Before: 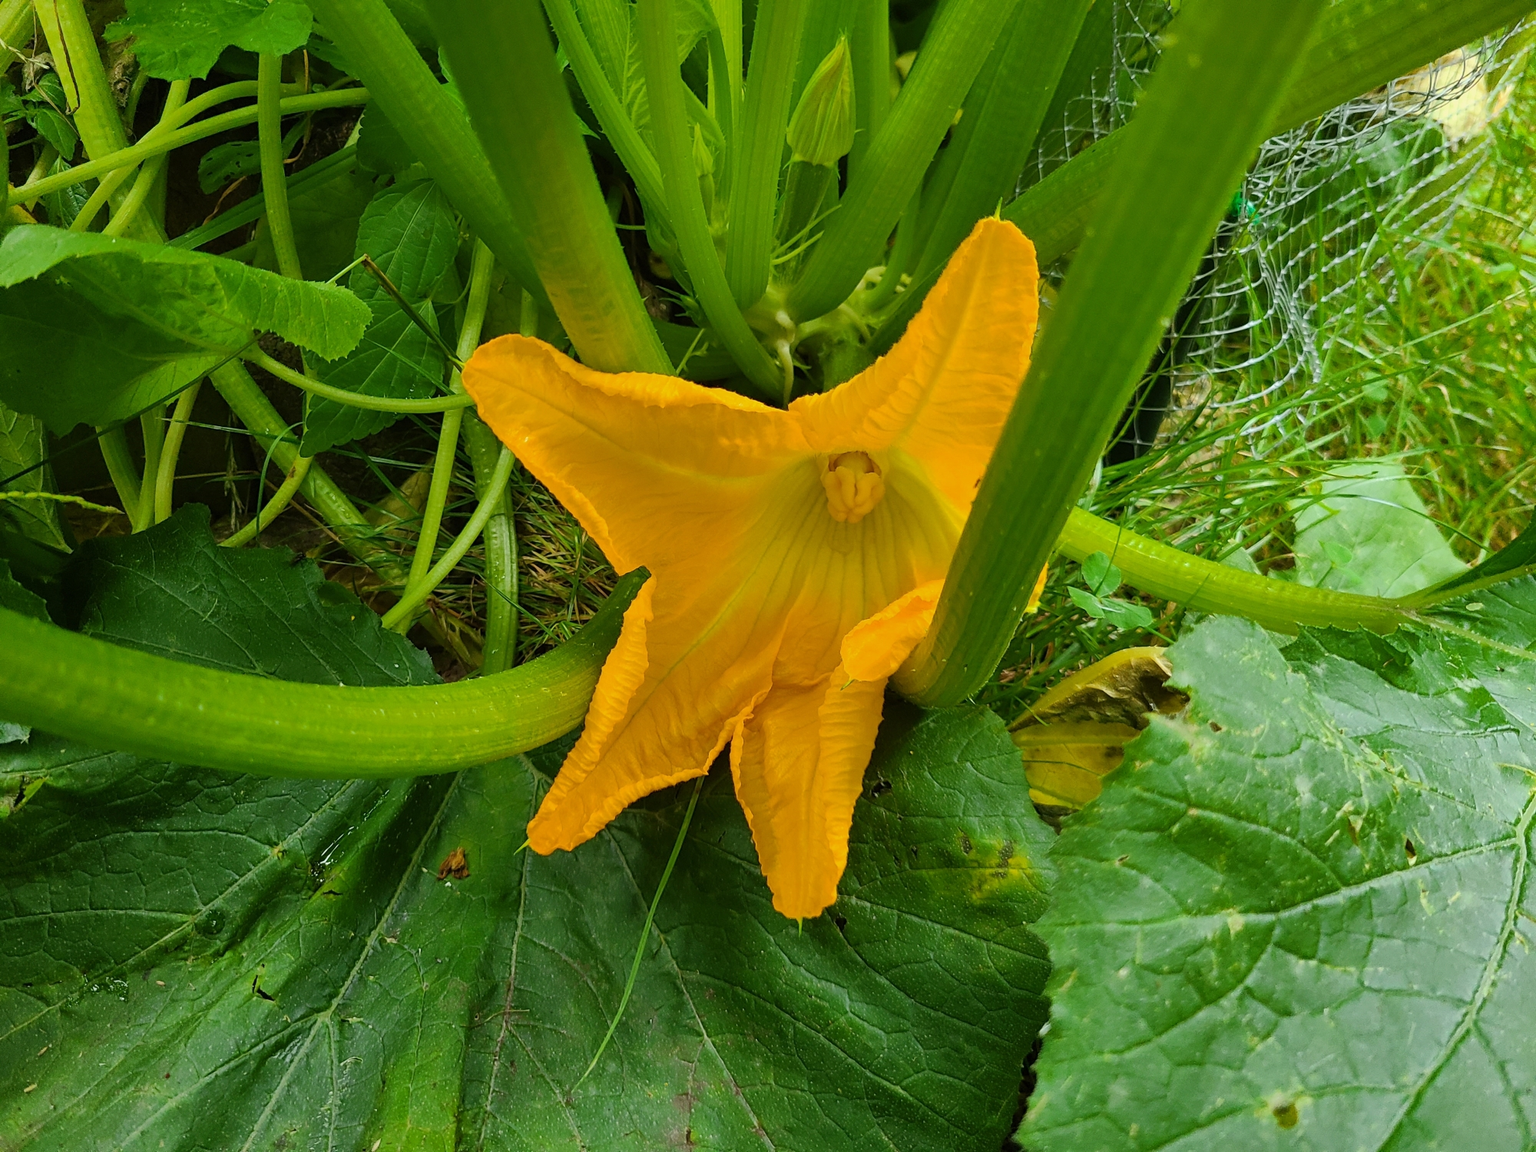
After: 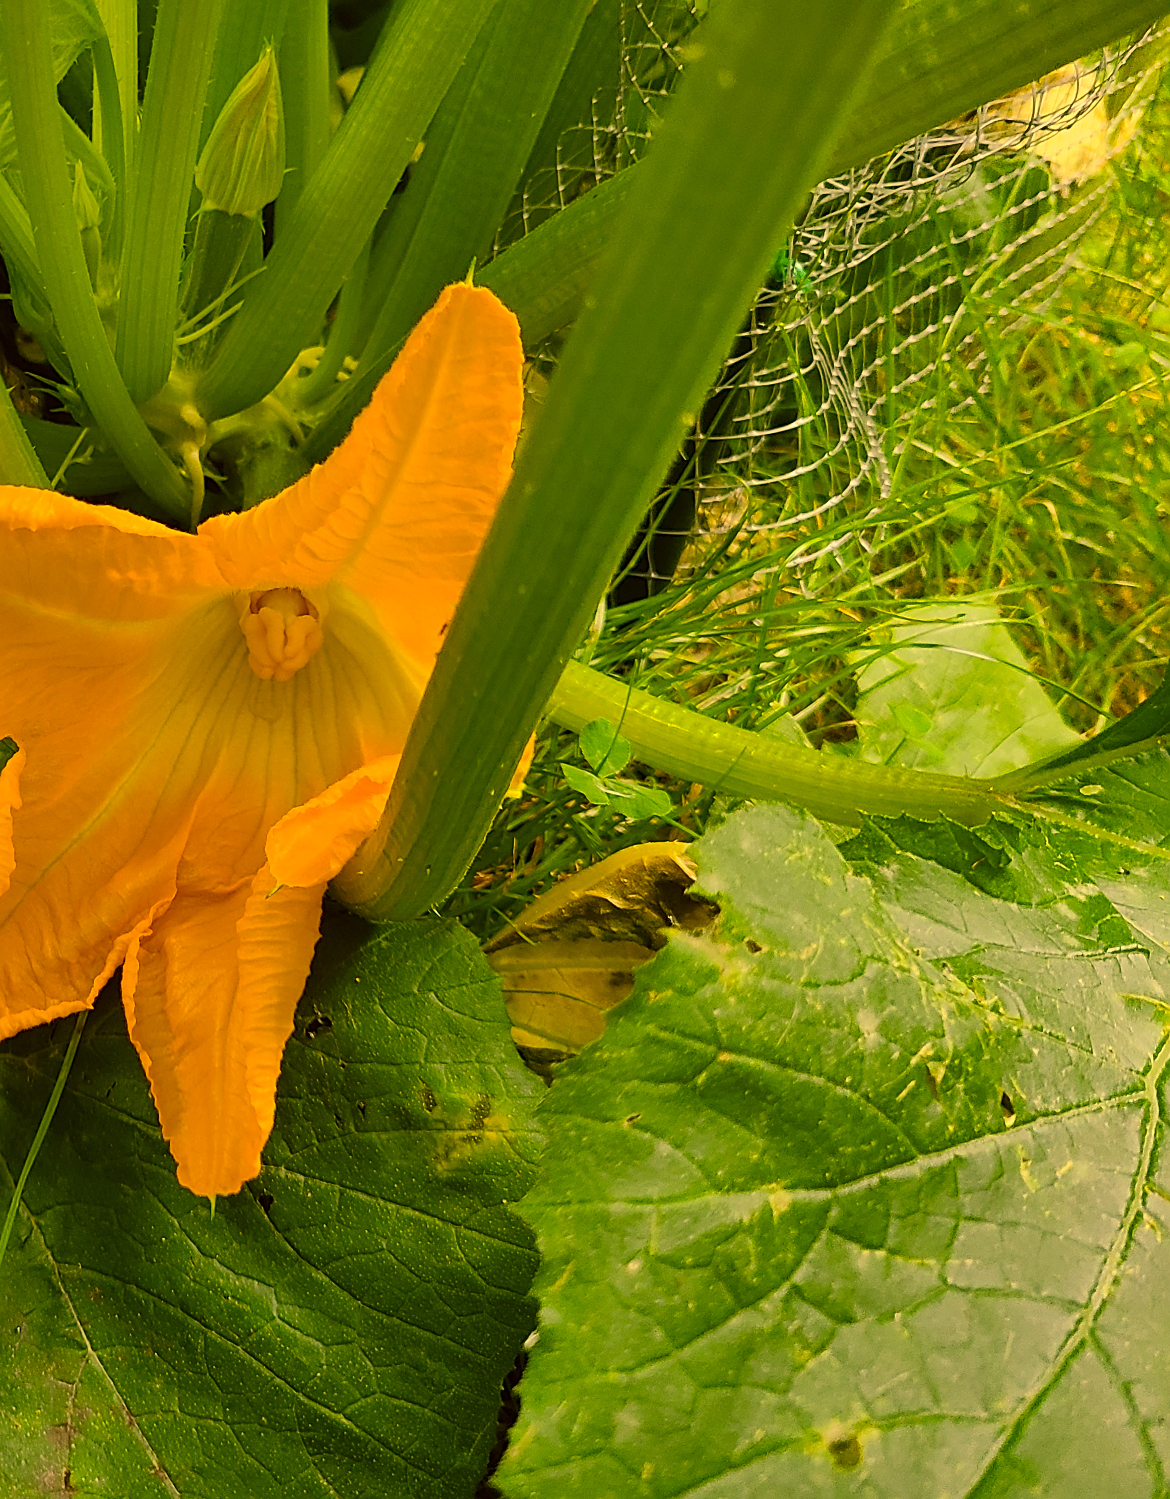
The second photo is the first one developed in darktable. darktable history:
crop: left 41.458%
sharpen: on, module defaults
color correction: highlights a* 18.58, highlights b* 35.39, shadows a* 1.51, shadows b* 6.46, saturation 1.04
contrast brightness saturation: contrast 0.045
